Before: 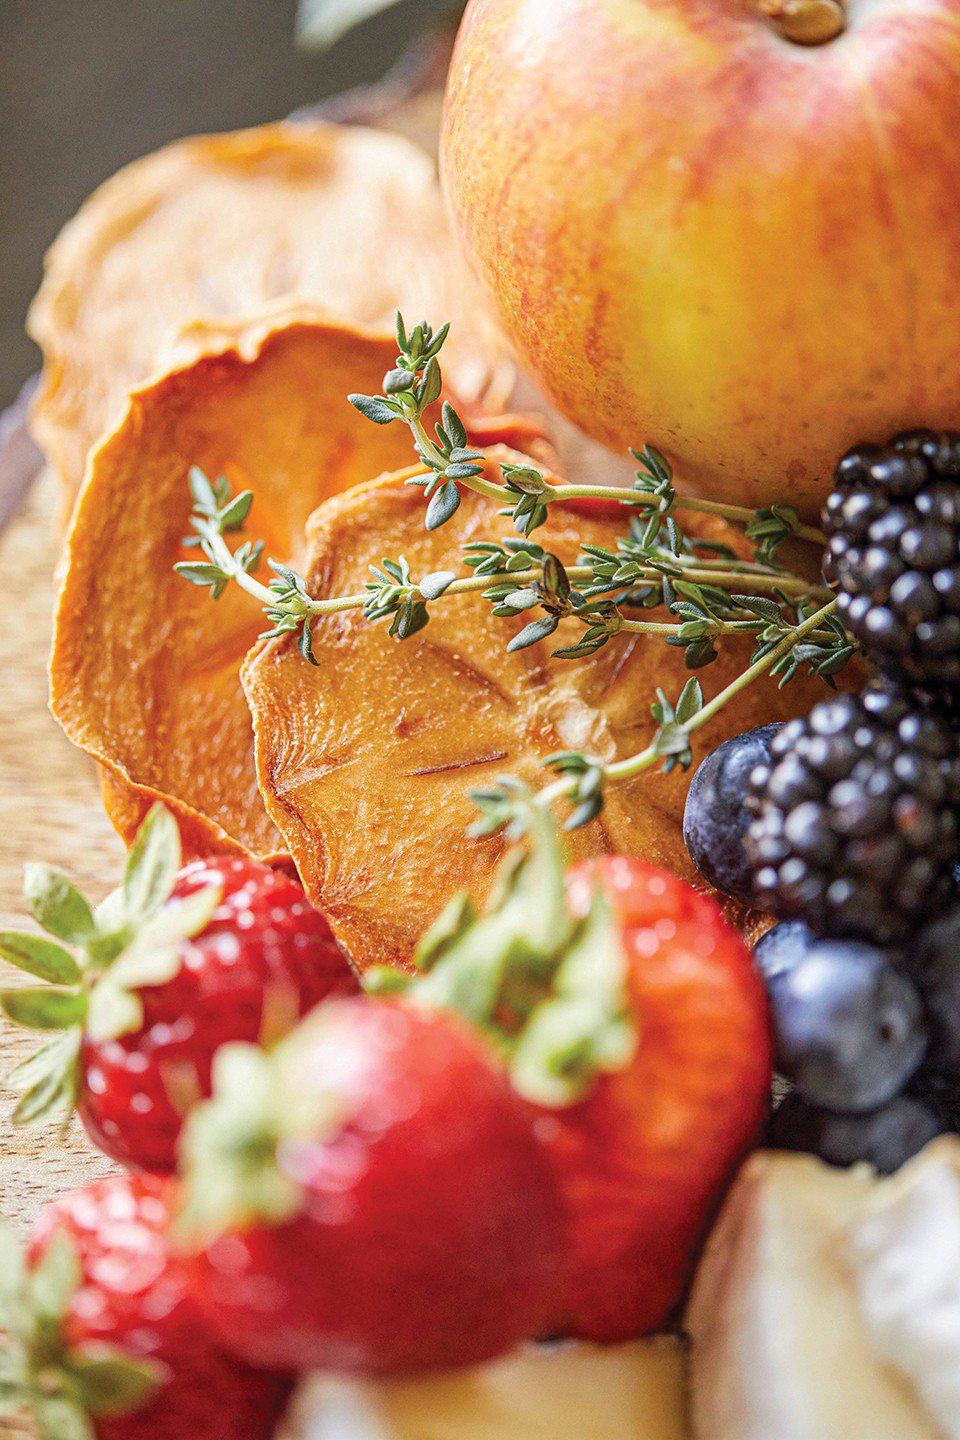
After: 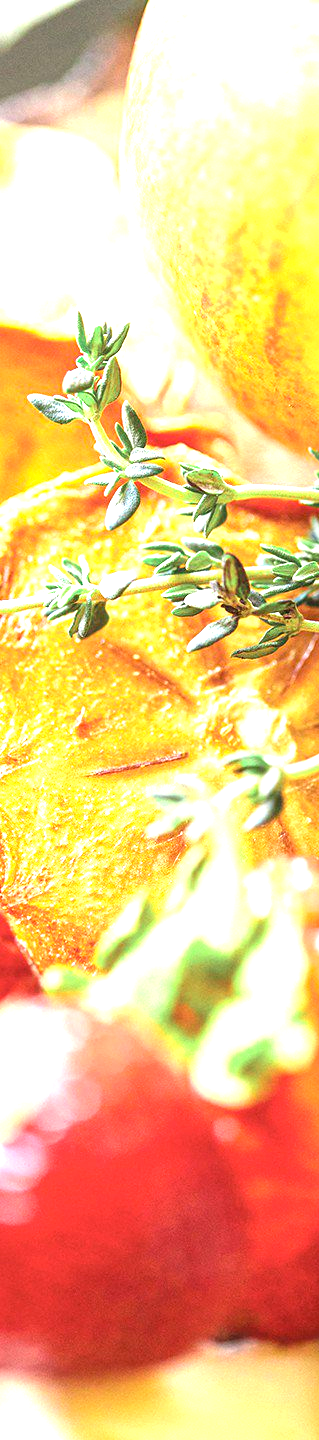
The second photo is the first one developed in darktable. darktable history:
color zones: curves: ch2 [(0, 0.5) (0.143, 0.517) (0.286, 0.571) (0.429, 0.522) (0.571, 0.5) (0.714, 0.5) (0.857, 0.5) (1, 0.5)]
crop: left 33.36%, right 33.36%
exposure: black level correction 0, exposure 1.45 EV, compensate exposure bias true, compensate highlight preservation false
